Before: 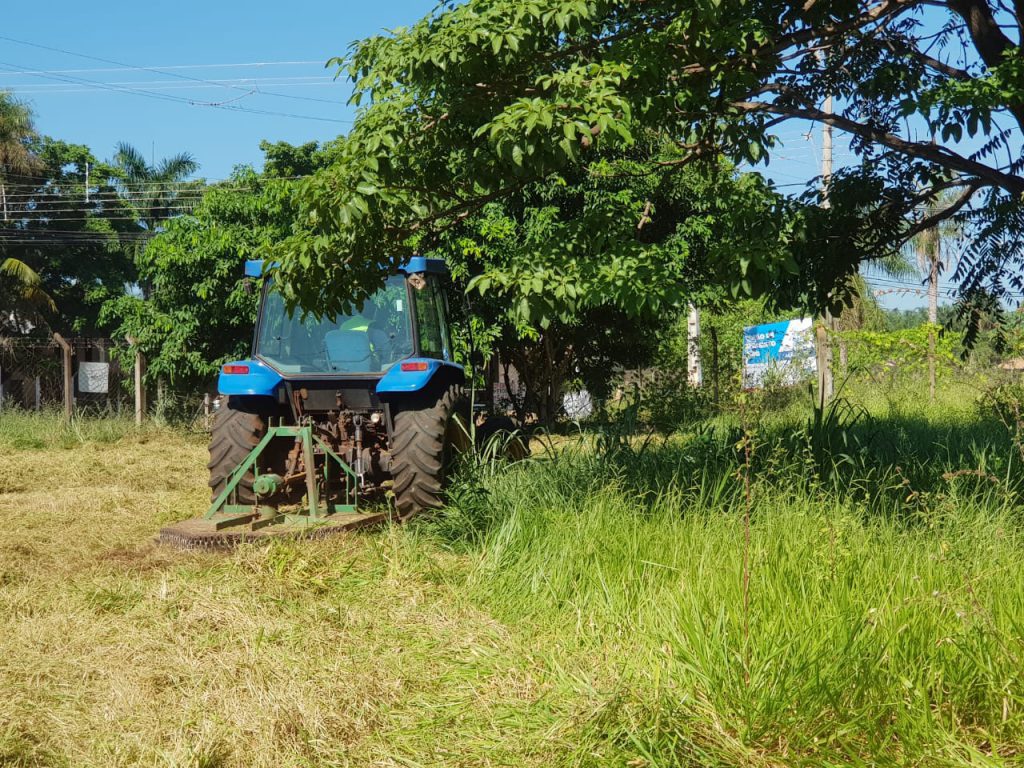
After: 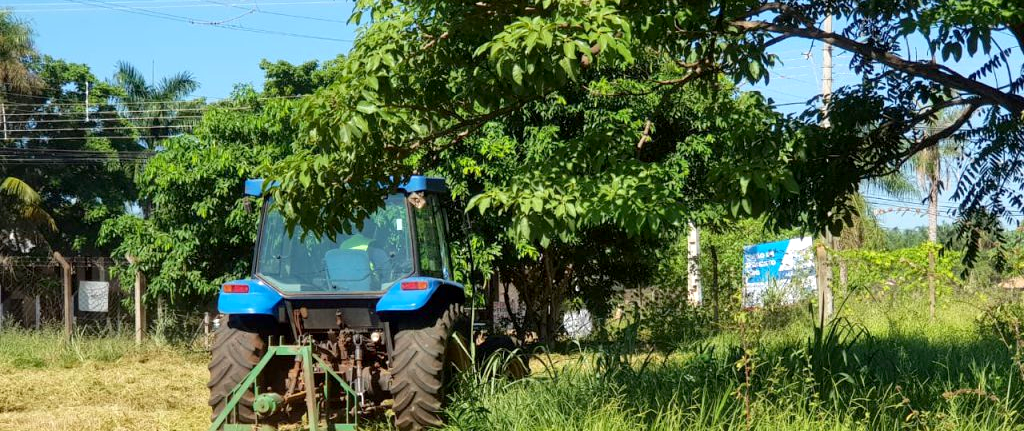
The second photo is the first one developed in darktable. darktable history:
crop and rotate: top 10.605%, bottom 33.274%
exposure: black level correction 0.003, exposure 0.383 EV, compensate highlight preservation false
